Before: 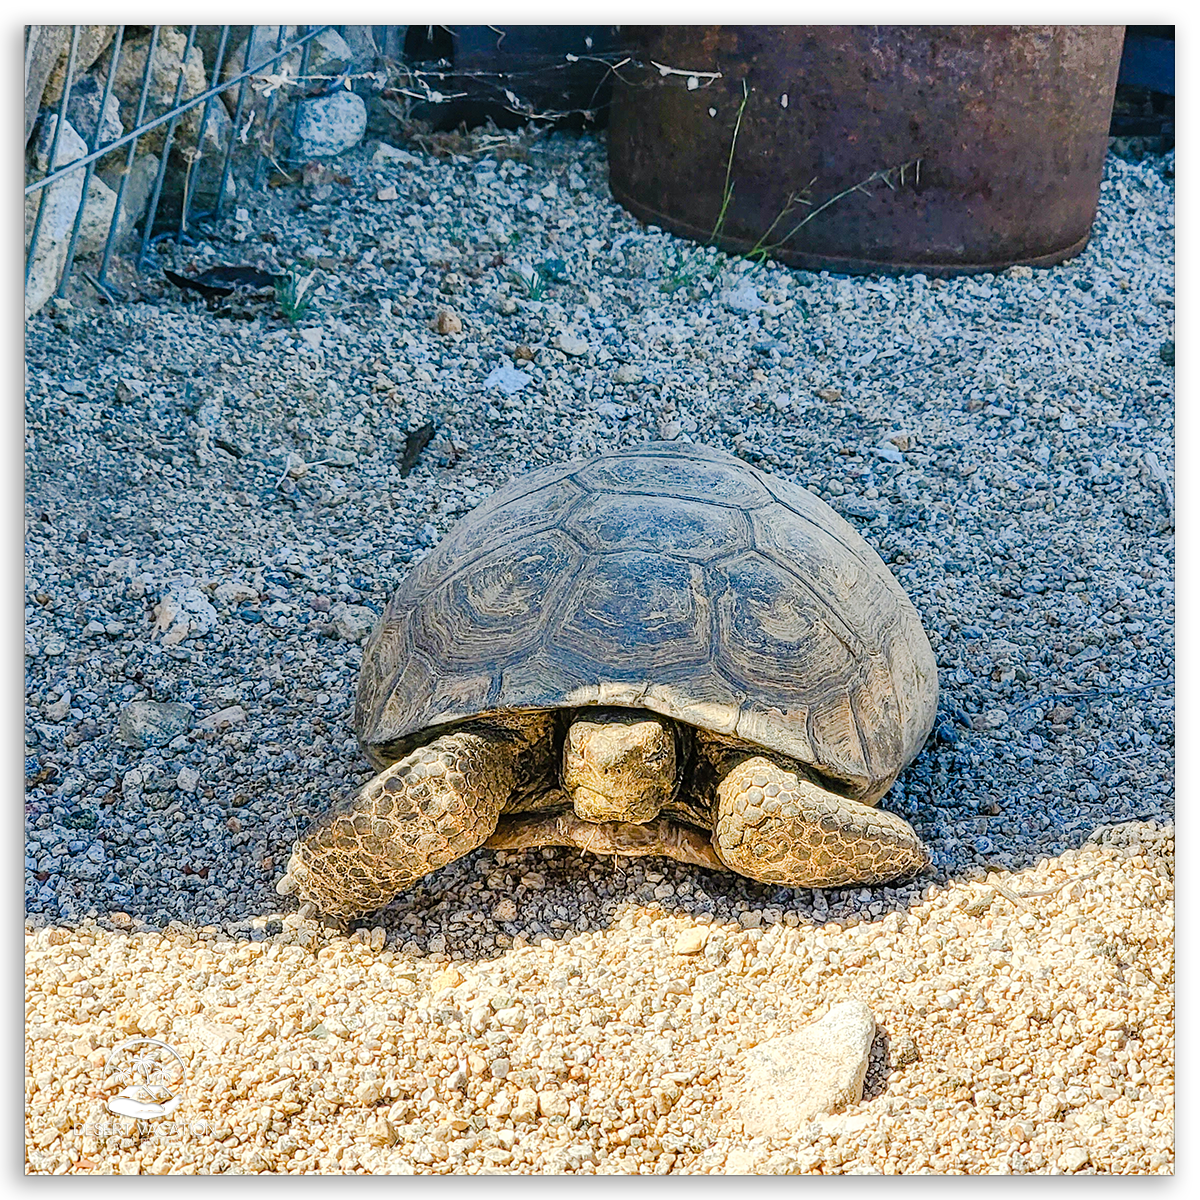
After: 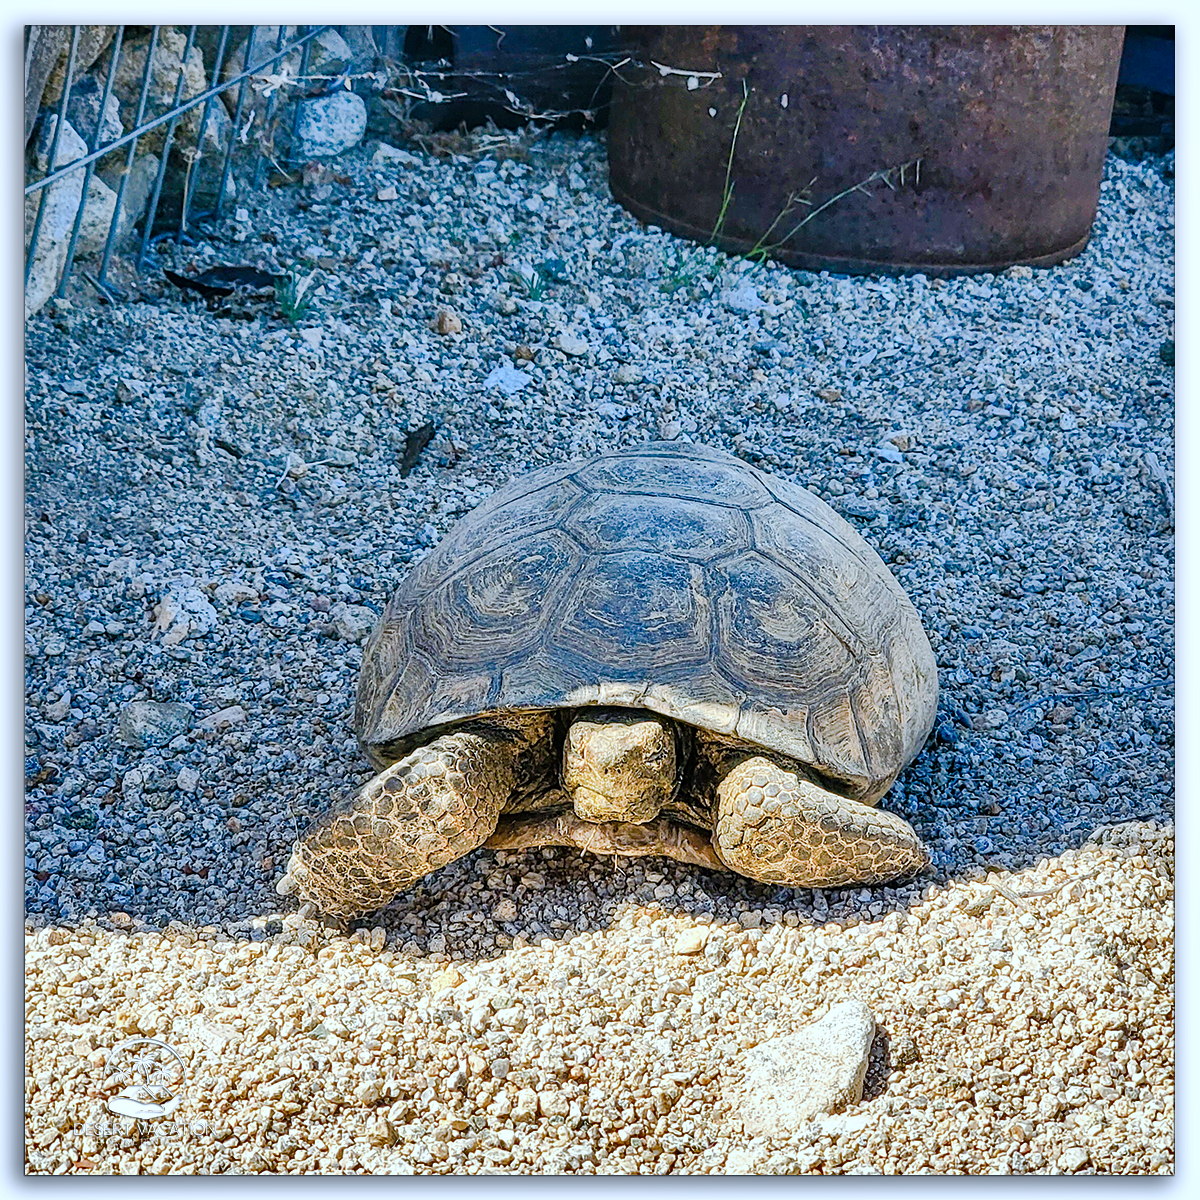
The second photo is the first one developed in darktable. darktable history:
color calibration: x 0.367, y 0.376, temperature 4372.25 K
local contrast: mode bilateral grid, contrast 20, coarseness 50, detail 120%, midtone range 0.2
shadows and highlights: soften with gaussian
exposure: exposure -0.04 EV, compensate highlight preservation false
